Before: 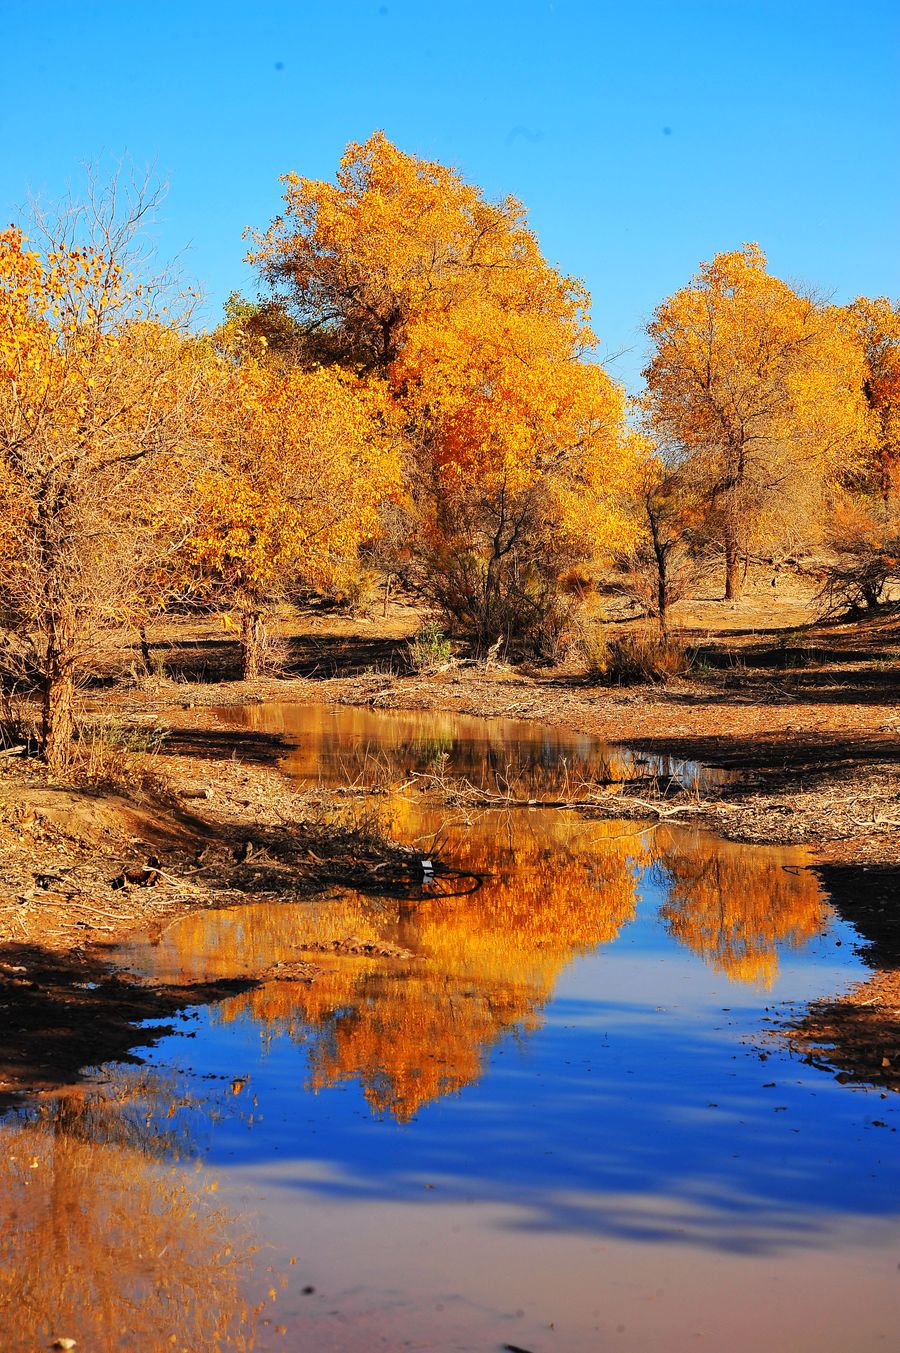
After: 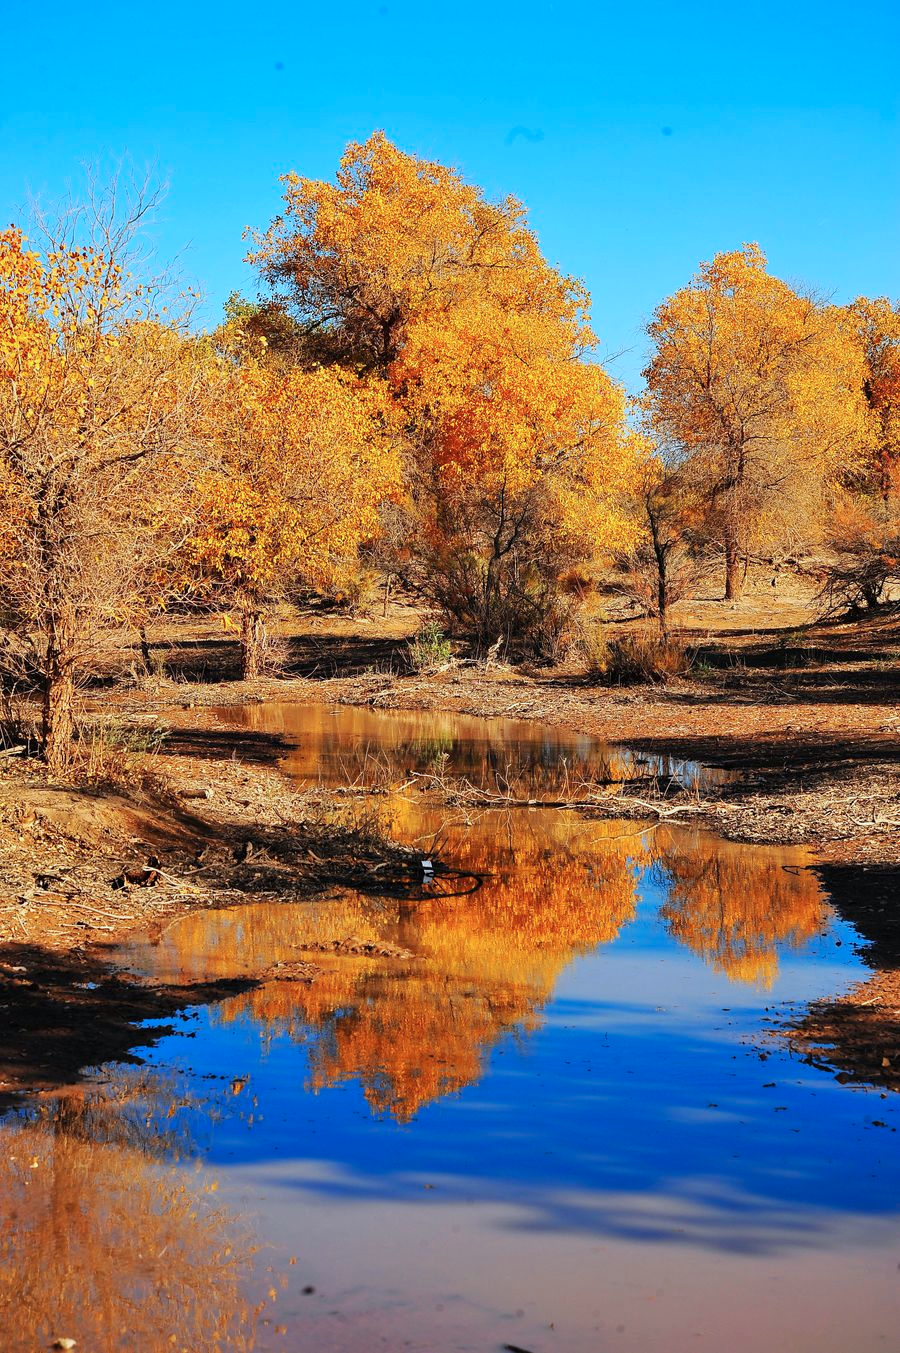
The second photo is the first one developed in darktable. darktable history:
color correction: highlights a* -3.76, highlights b* -10.81
